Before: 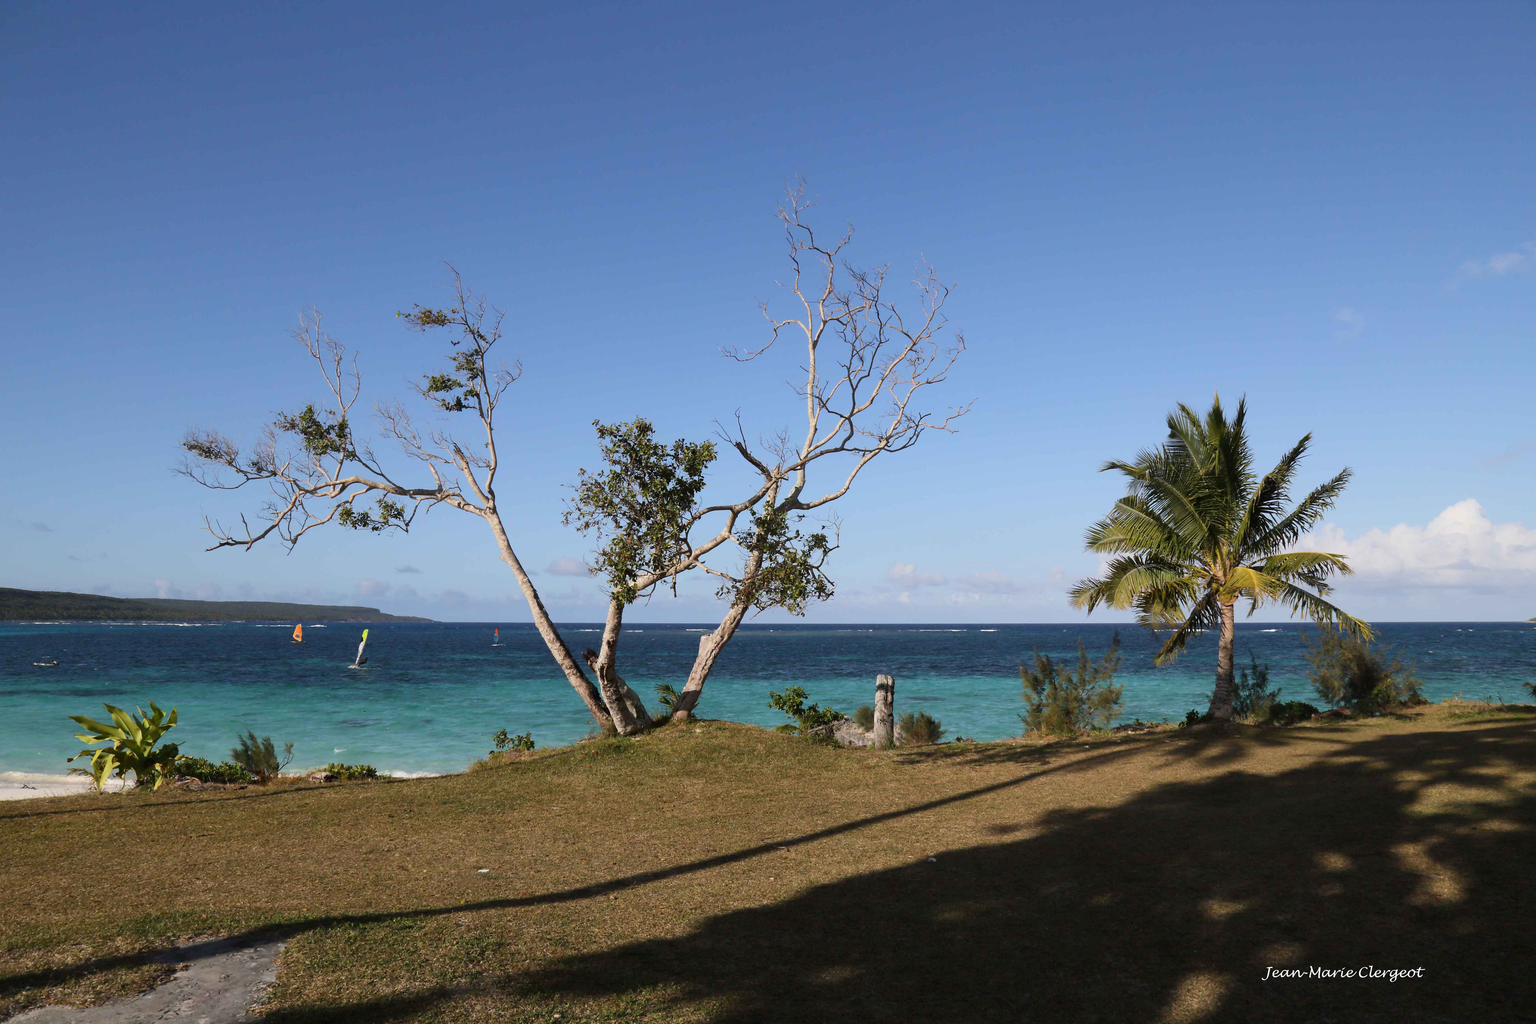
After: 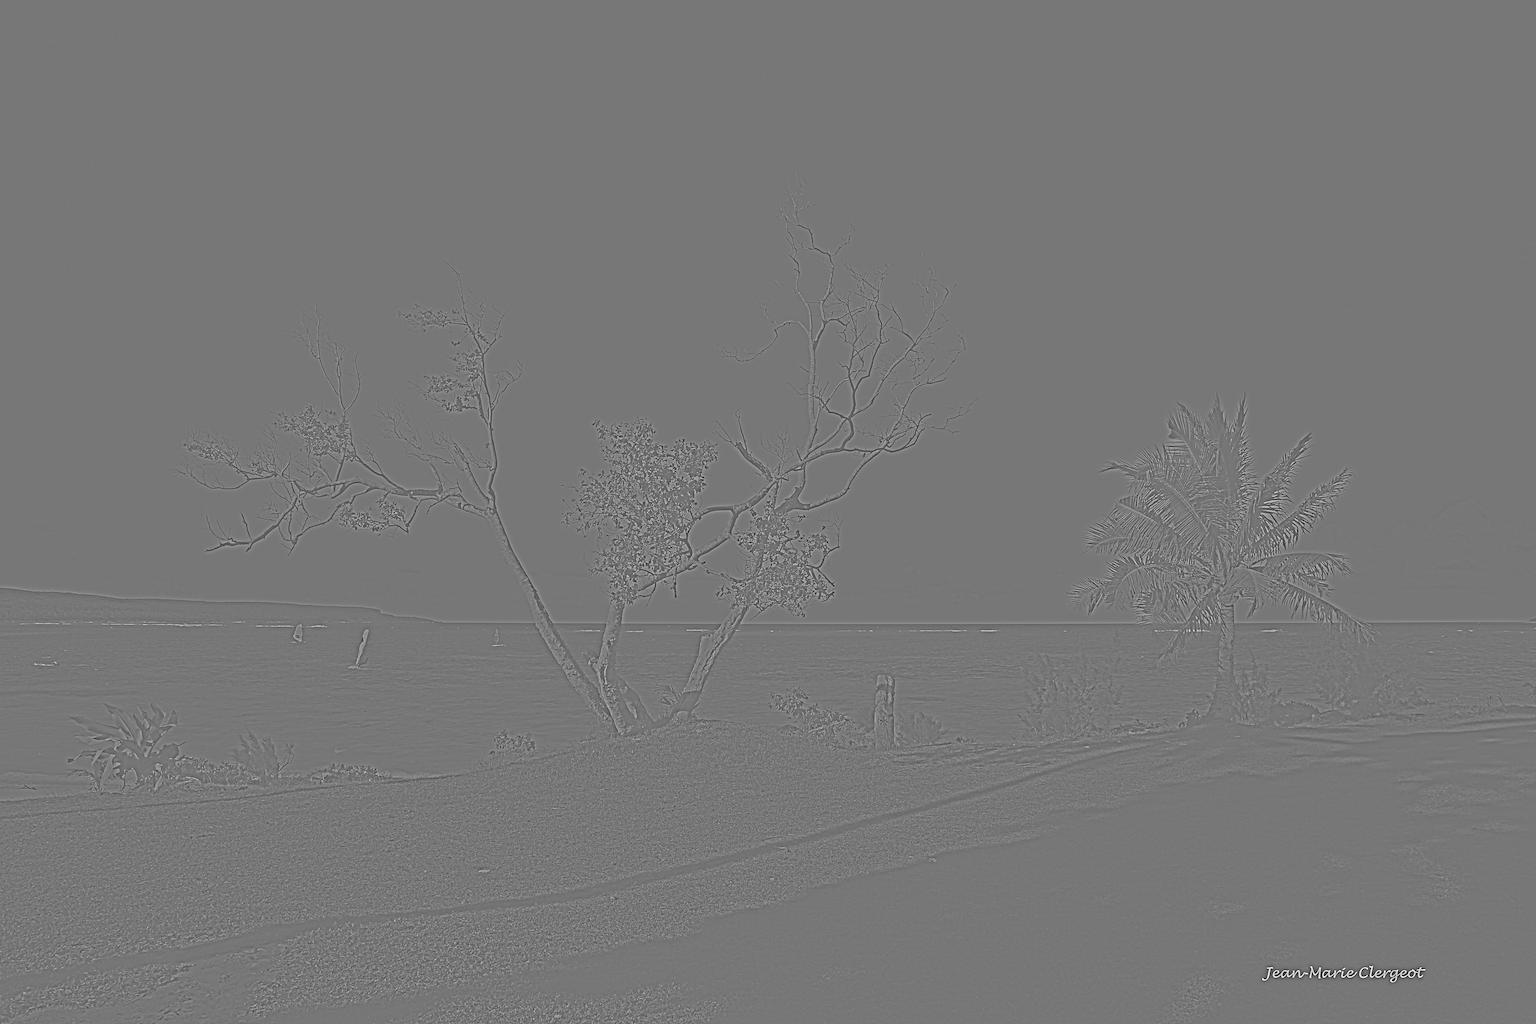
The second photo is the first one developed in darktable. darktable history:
sharpen: amount 0.575
contrast equalizer: y [[0.439, 0.44, 0.442, 0.457, 0.493, 0.498], [0.5 ×6], [0.5 ×6], [0 ×6], [0 ×6]]
highpass: sharpness 25.84%, contrast boost 14.94%
